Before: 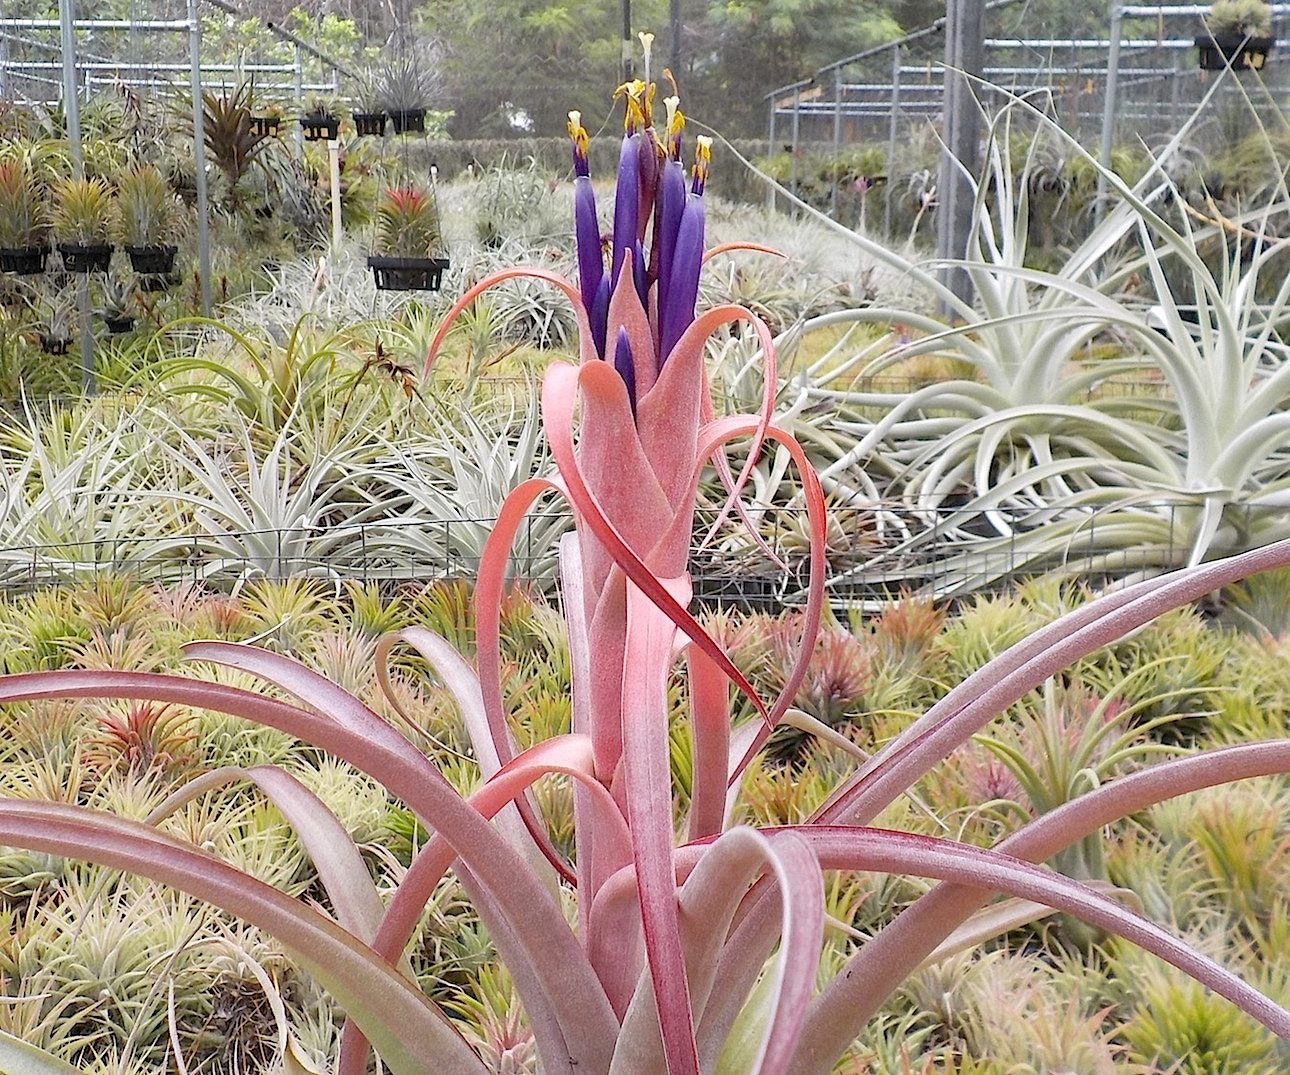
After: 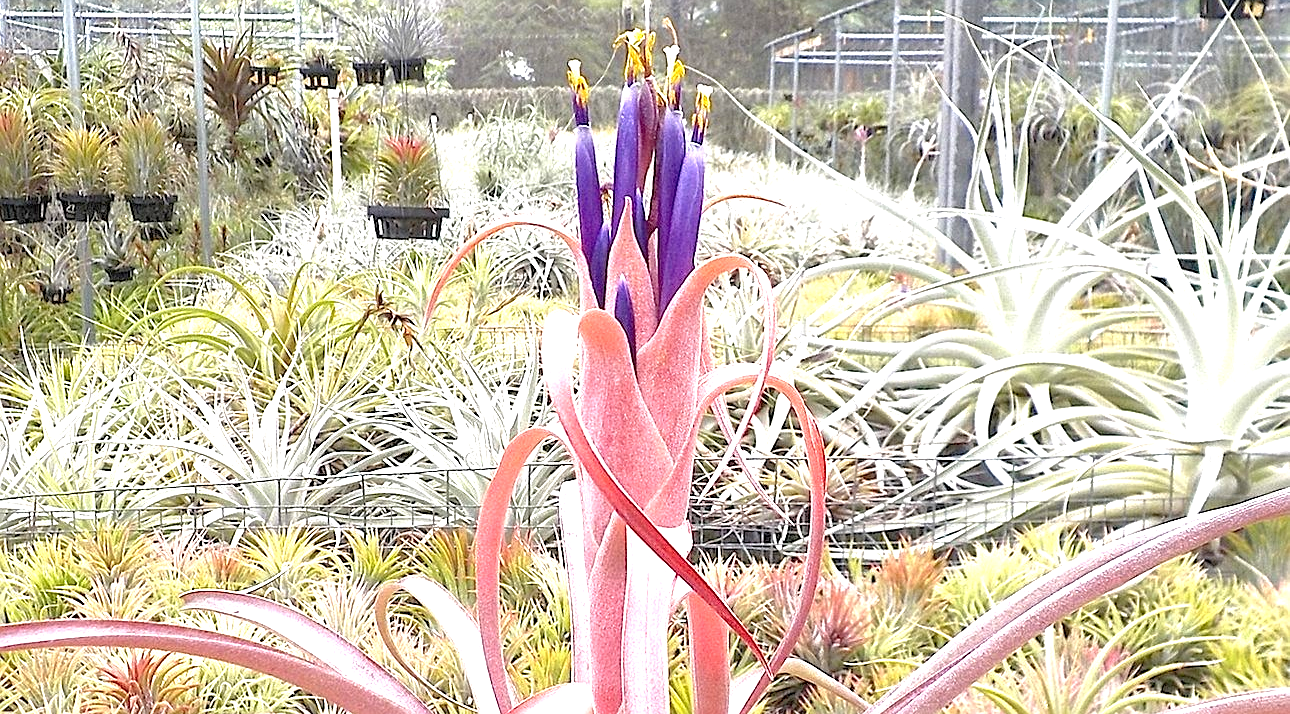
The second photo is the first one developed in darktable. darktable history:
exposure: black level correction 0, exposure 1.387 EV, compensate highlight preservation false
crop and rotate: top 4.747%, bottom 28.778%
sharpen: on, module defaults
tone equalizer: -8 EV 0.214 EV, -7 EV 0.379 EV, -6 EV 0.445 EV, -5 EV 0.25 EV, -3 EV -0.282 EV, -2 EV -0.413 EV, -1 EV -0.427 EV, +0 EV -0.231 EV, edges refinement/feathering 500, mask exposure compensation -1.57 EV, preserve details no
